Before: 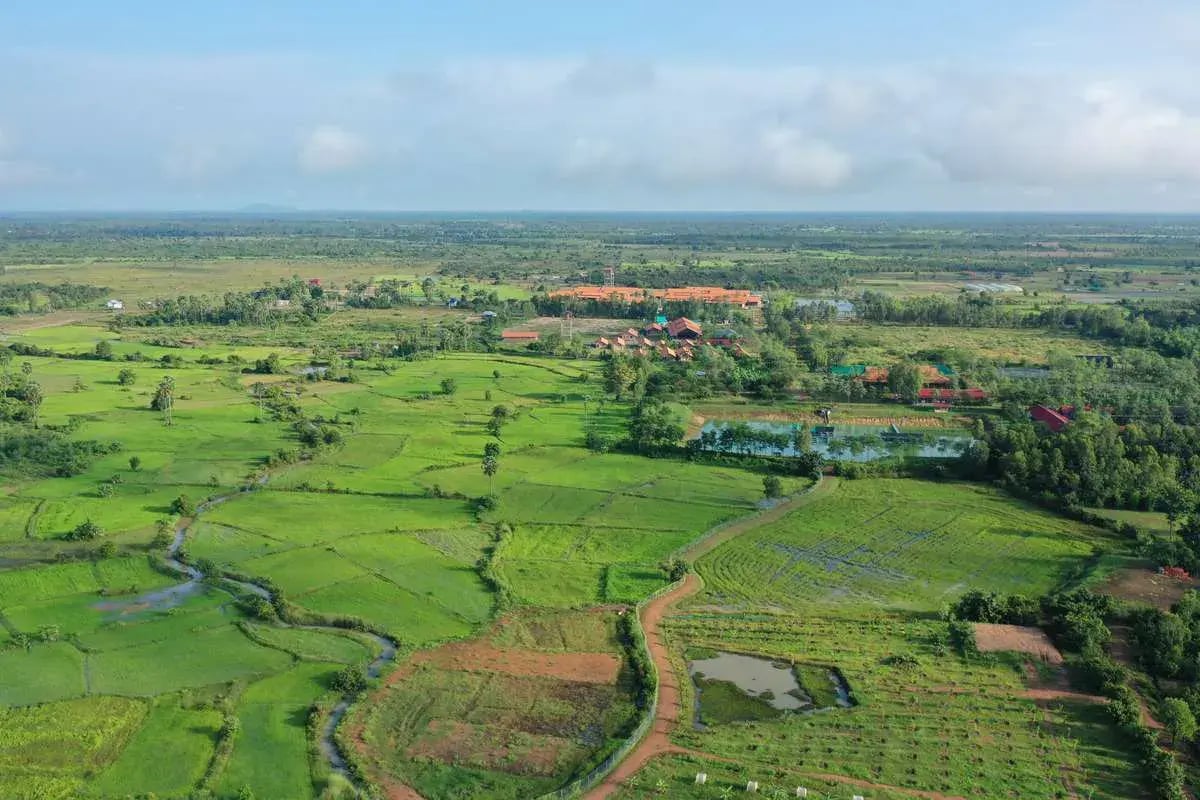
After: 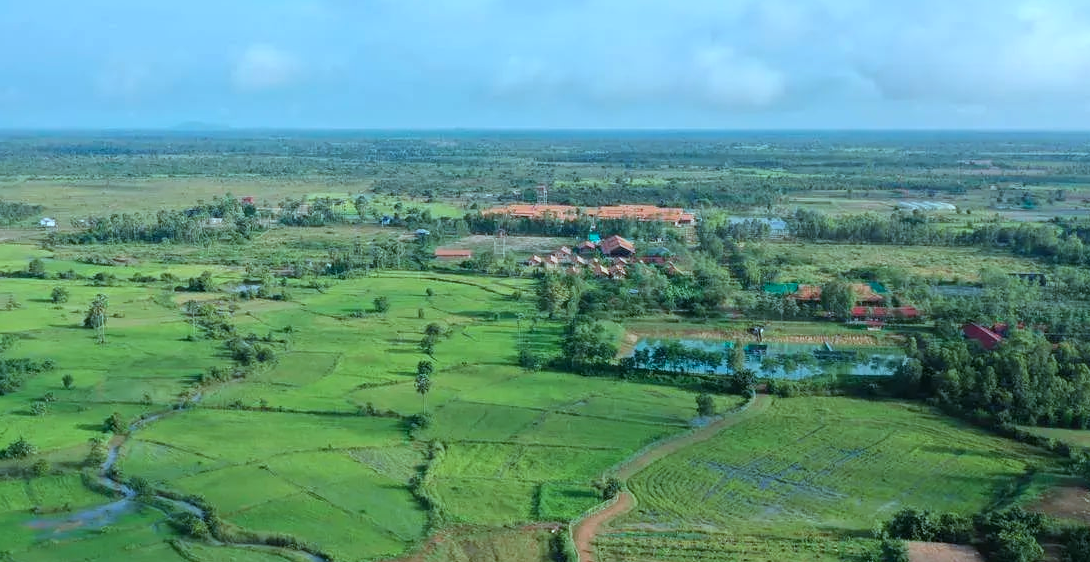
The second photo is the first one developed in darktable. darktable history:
color correction: highlights a* -10.69, highlights b* -19.19
crop: left 5.596%, top 10.314%, right 3.534%, bottom 19.395%
